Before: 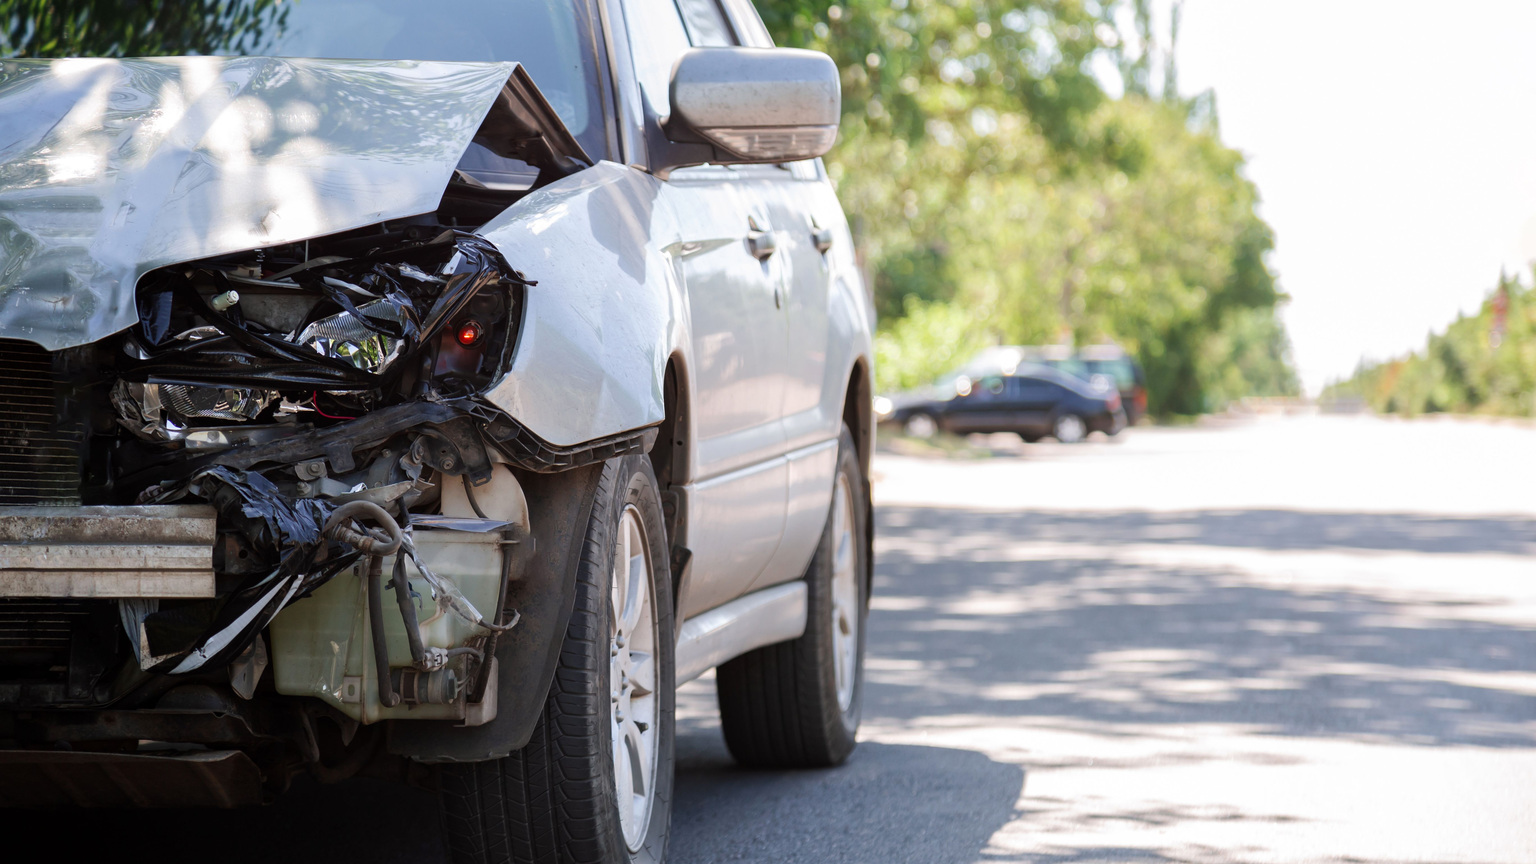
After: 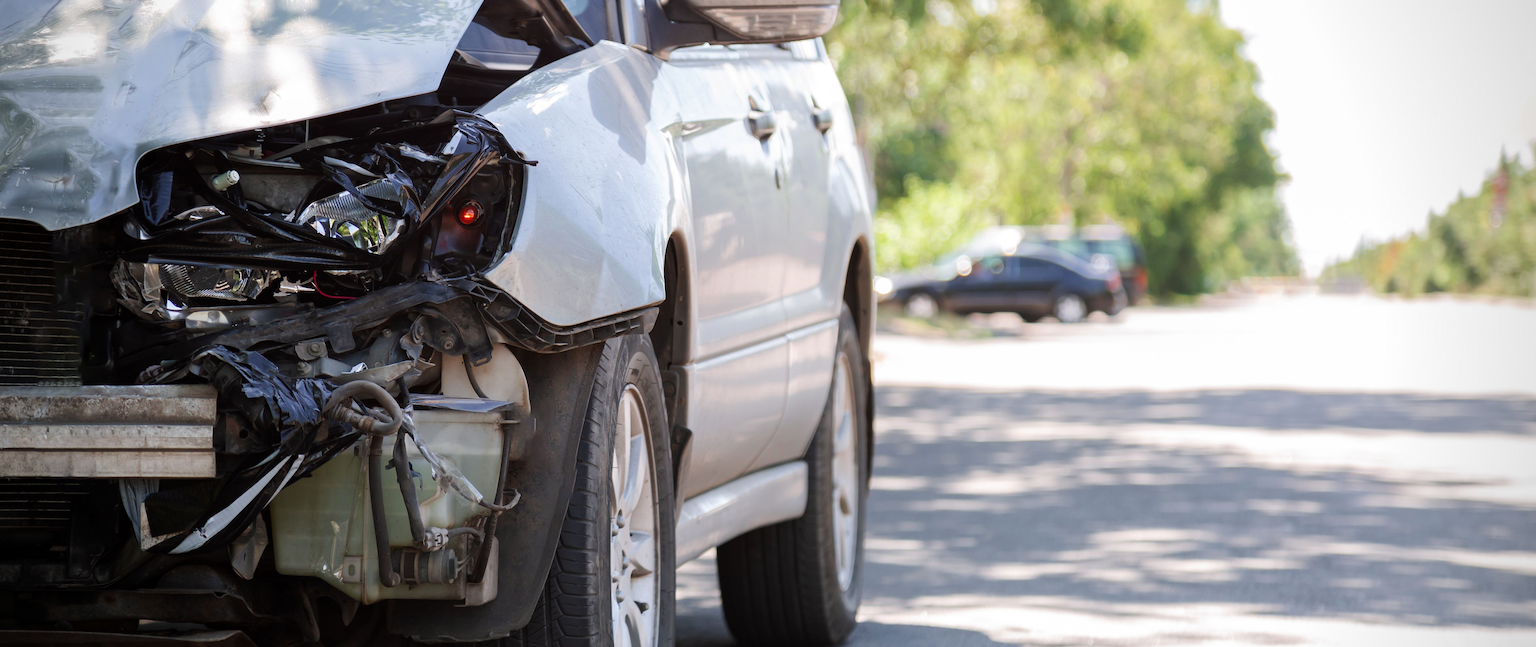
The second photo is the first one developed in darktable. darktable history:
crop: top 13.941%, bottom 11.105%
vignetting: unbound false
